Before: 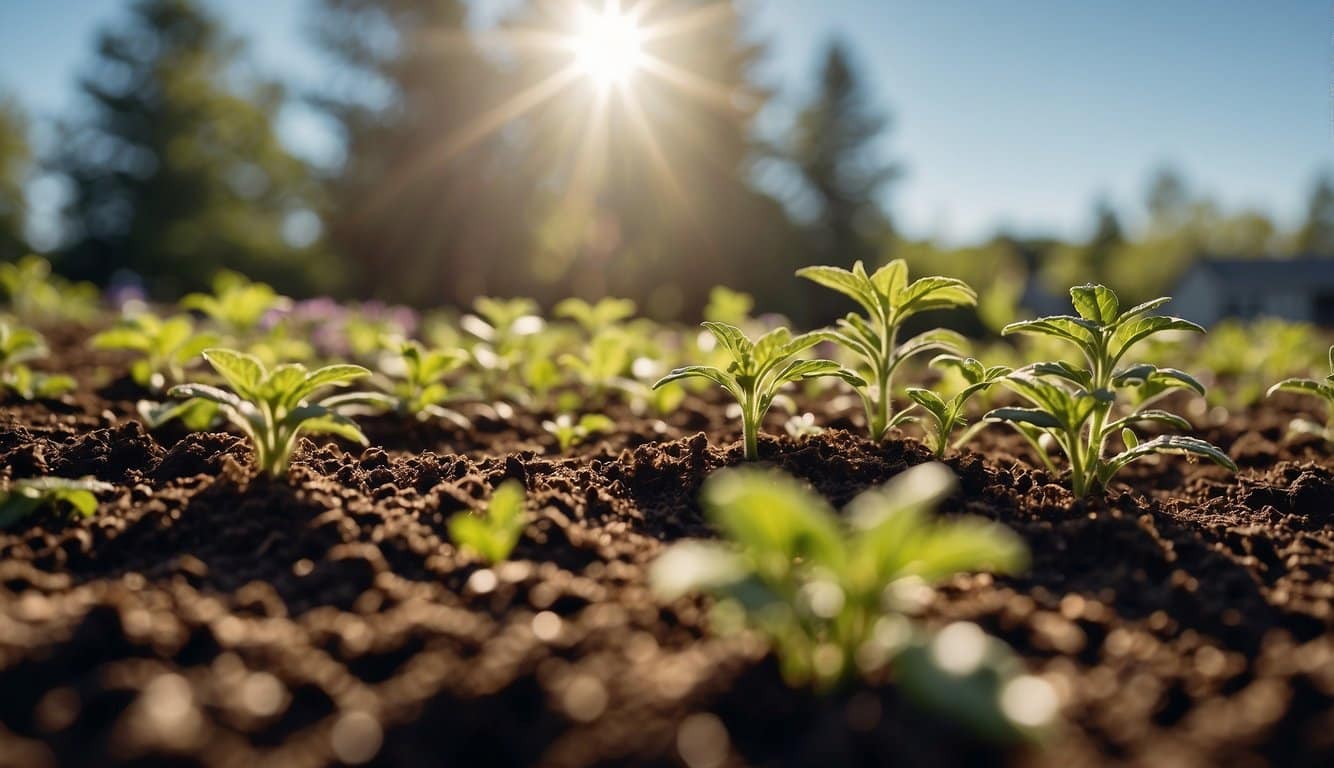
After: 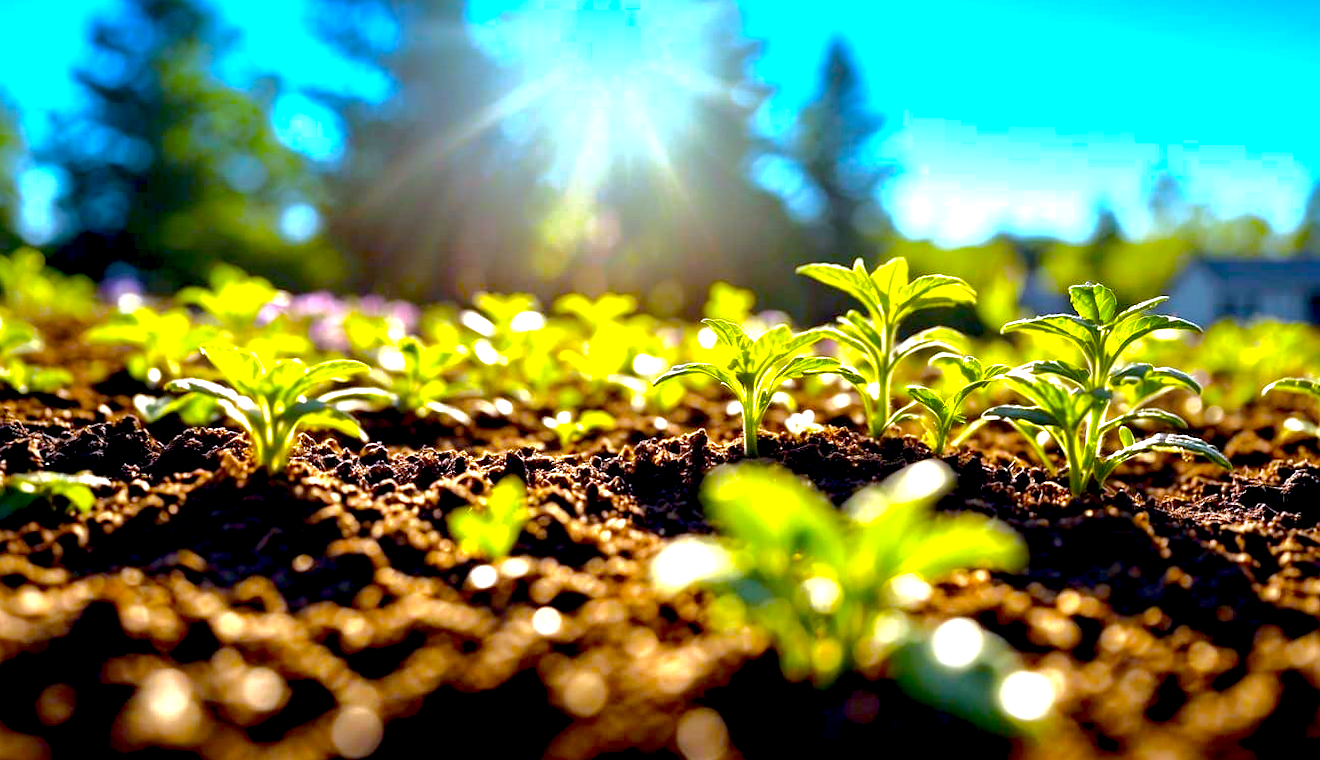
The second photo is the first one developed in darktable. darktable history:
tone curve: curves: ch0 [(0, 0) (0.568, 0.517) (0.8, 0.717) (1, 1)]
graduated density: density 2.02 EV, hardness 44%, rotation 0.374°, offset 8.21, hue 208.8°, saturation 97%
rotate and perspective: rotation 0.174°, lens shift (vertical) 0.013, lens shift (horizontal) 0.019, shear 0.001, automatic cropping original format, crop left 0.007, crop right 0.991, crop top 0.016, crop bottom 0.997
white balance: red 0.931, blue 1.11
exposure: black level correction 0.009, exposure 1.425 EV, compensate highlight preservation false
tone equalizer: -8 EV -0.417 EV, -7 EV -0.389 EV, -6 EV -0.333 EV, -5 EV -0.222 EV, -3 EV 0.222 EV, -2 EV 0.333 EV, -1 EV 0.389 EV, +0 EV 0.417 EV, edges refinement/feathering 500, mask exposure compensation -1.57 EV, preserve details no
color balance: input saturation 134.34%, contrast -10.04%, contrast fulcrum 19.67%, output saturation 133.51%
